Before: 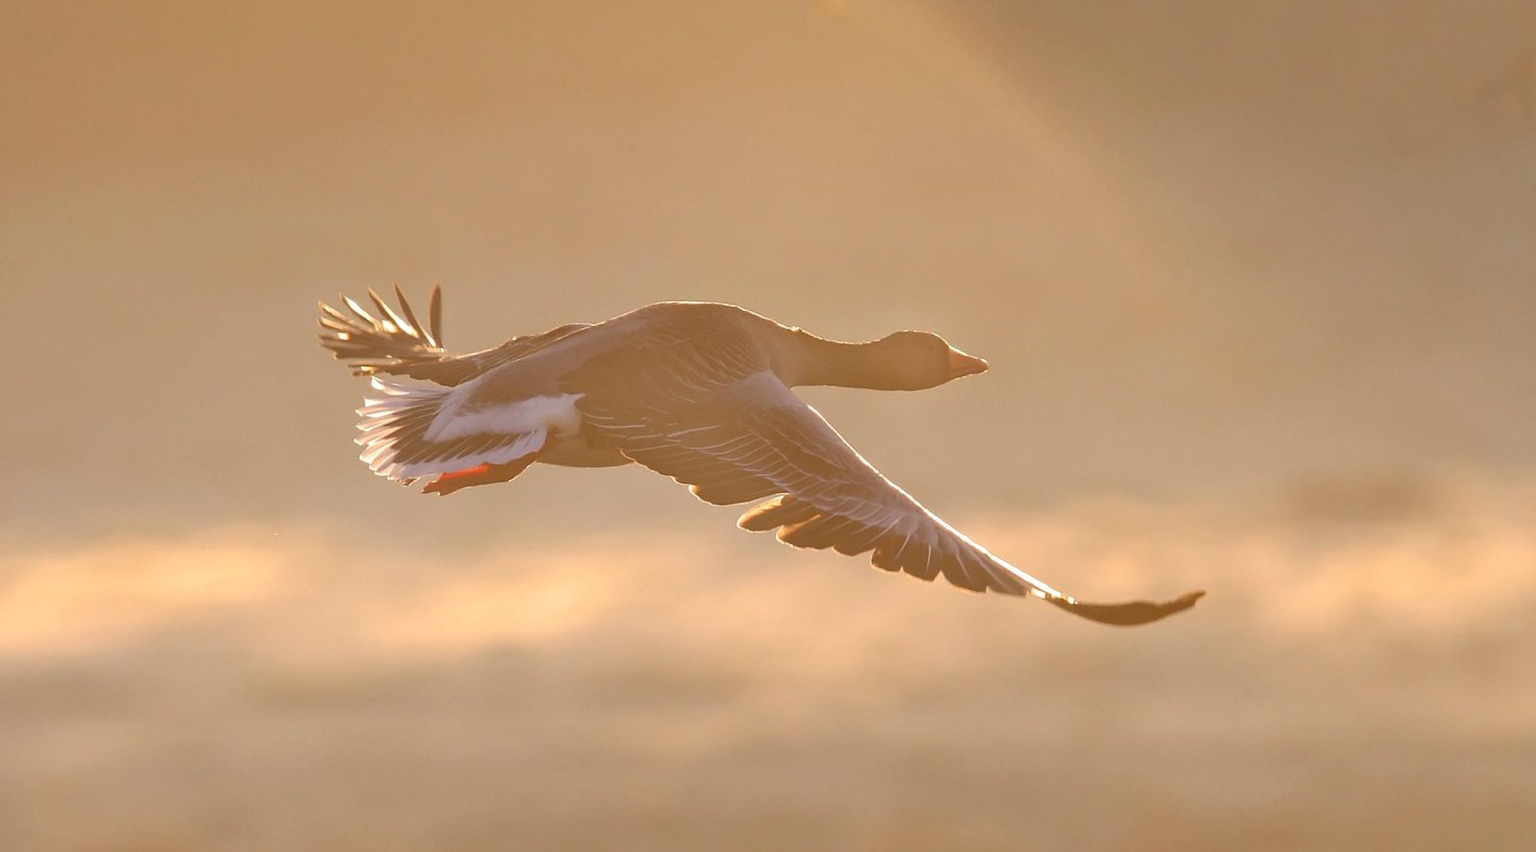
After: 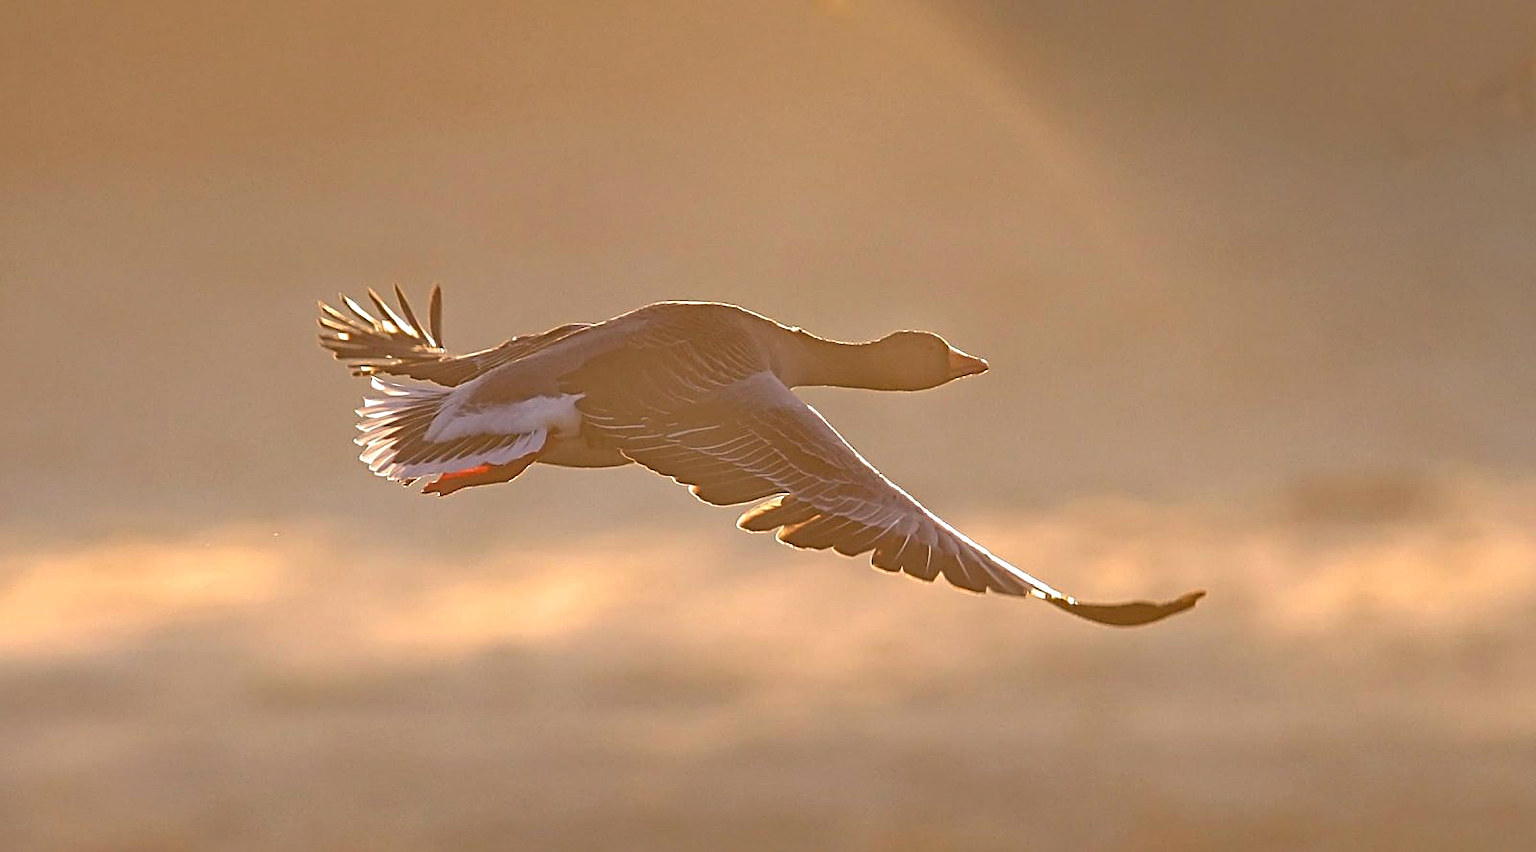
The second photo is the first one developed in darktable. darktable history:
haze removal: adaptive false
tone equalizer: on, module defaults
sharpen: radius 2.825, amount 0.719
base curve: curves: ch0 [(0, 0) (0.303, 0.277) (1, 1)], preserve colors none
